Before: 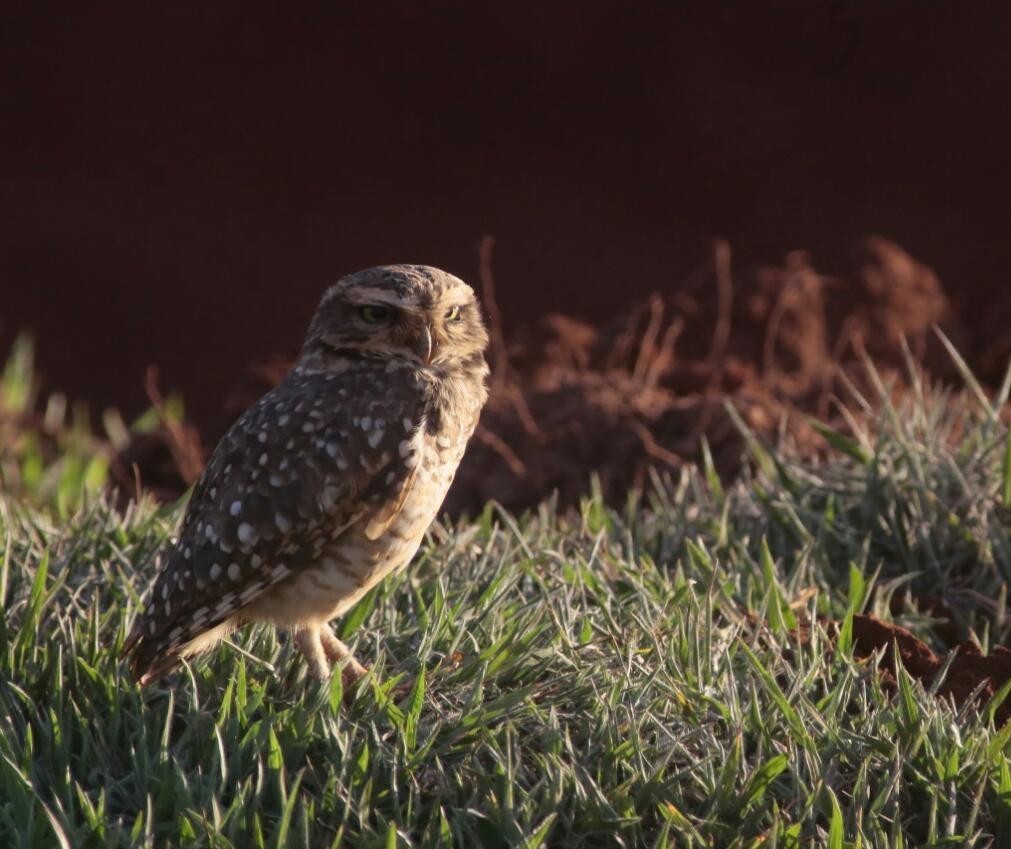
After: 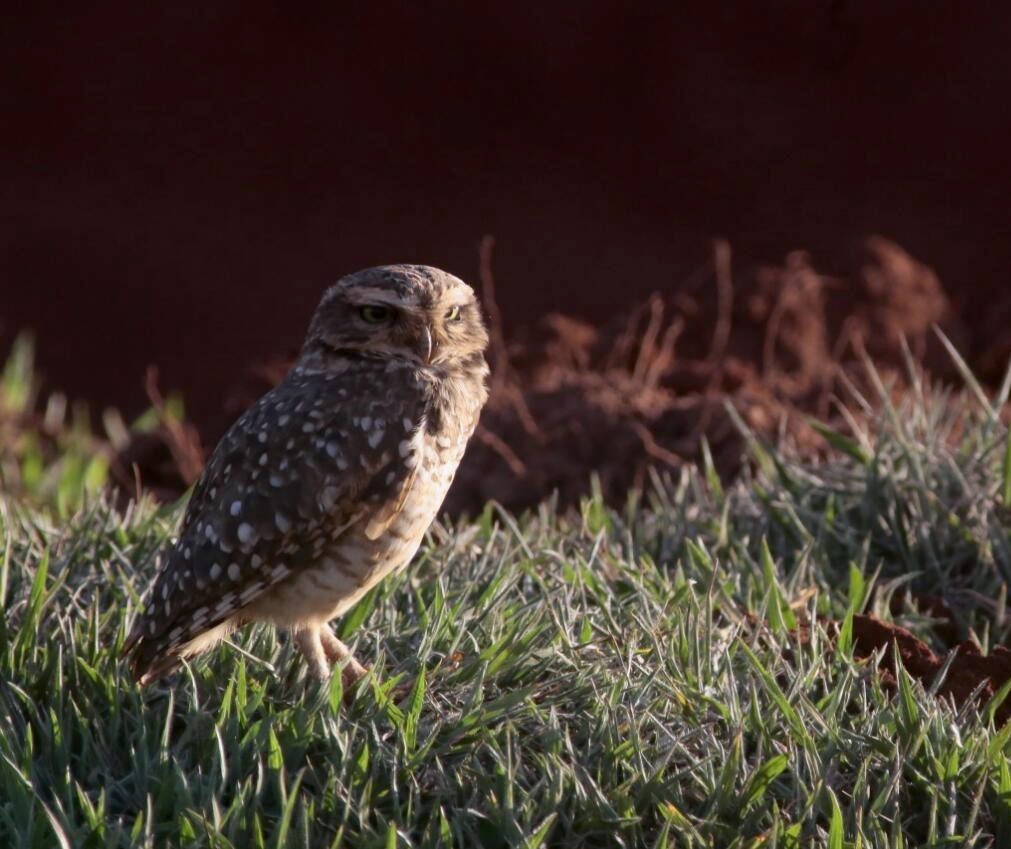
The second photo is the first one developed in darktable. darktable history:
exposure: black level correction 0.004, exposure 0.014 EV, compensate highlight preservation false
color calibration: illuminant as shot in camera, x 0.358, y 0.373, temperature 4628.91 K
